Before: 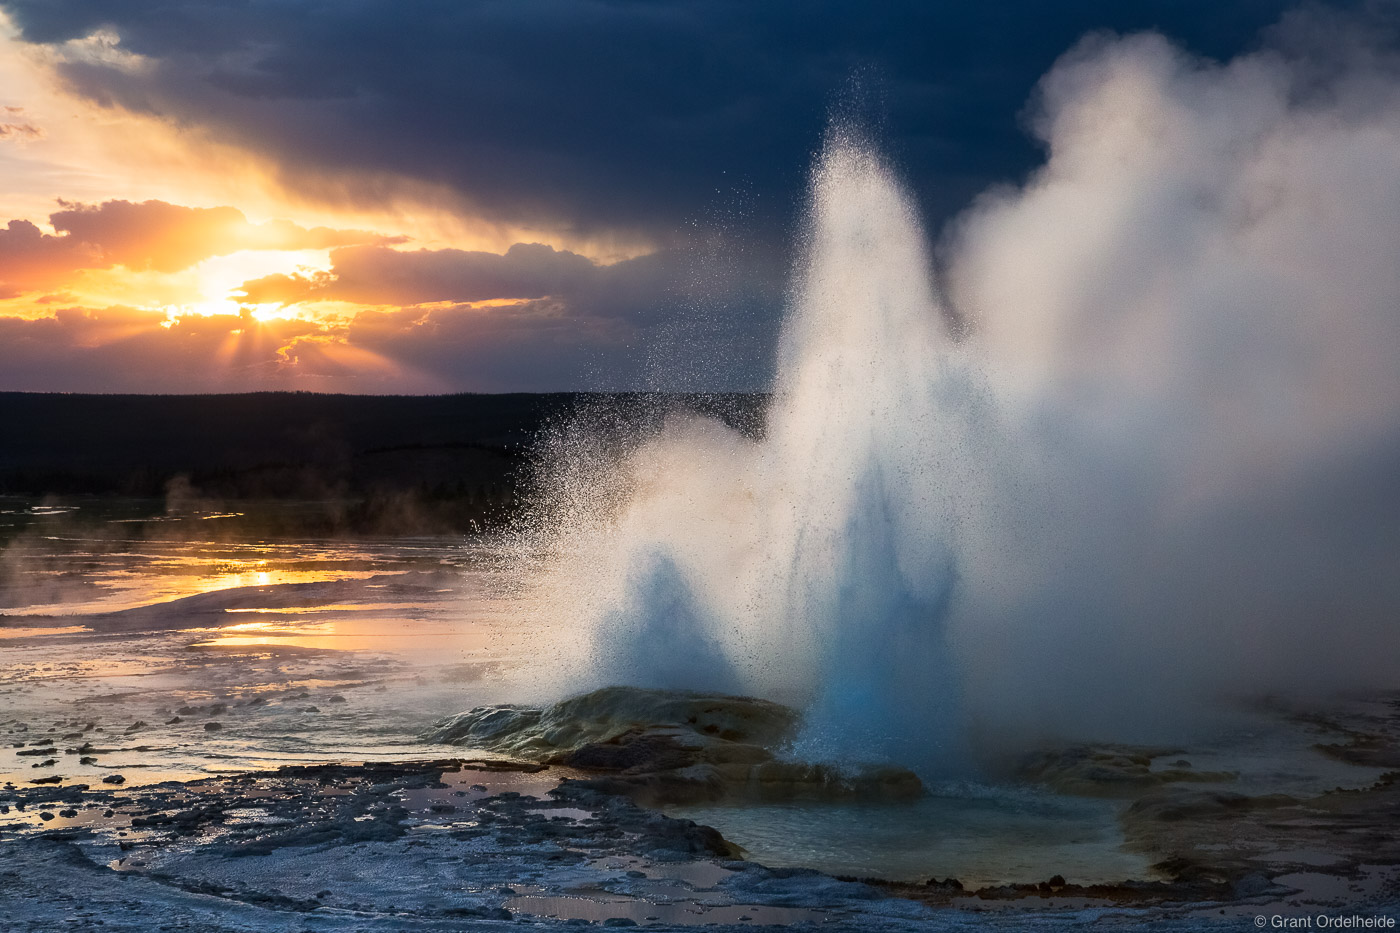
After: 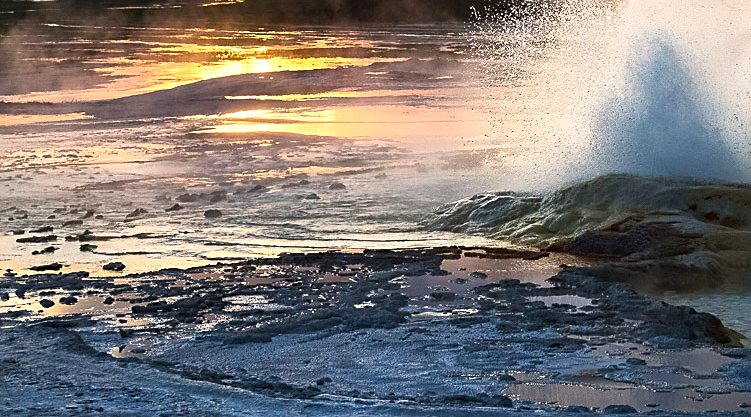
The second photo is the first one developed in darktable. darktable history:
exposure: black level correction 0, exposure 0.5 EV, compensate highlight preservation false
sharpen: amount 0.493
crop and rotate: top 55.051%, right 46.3%, bottom 0.199%
